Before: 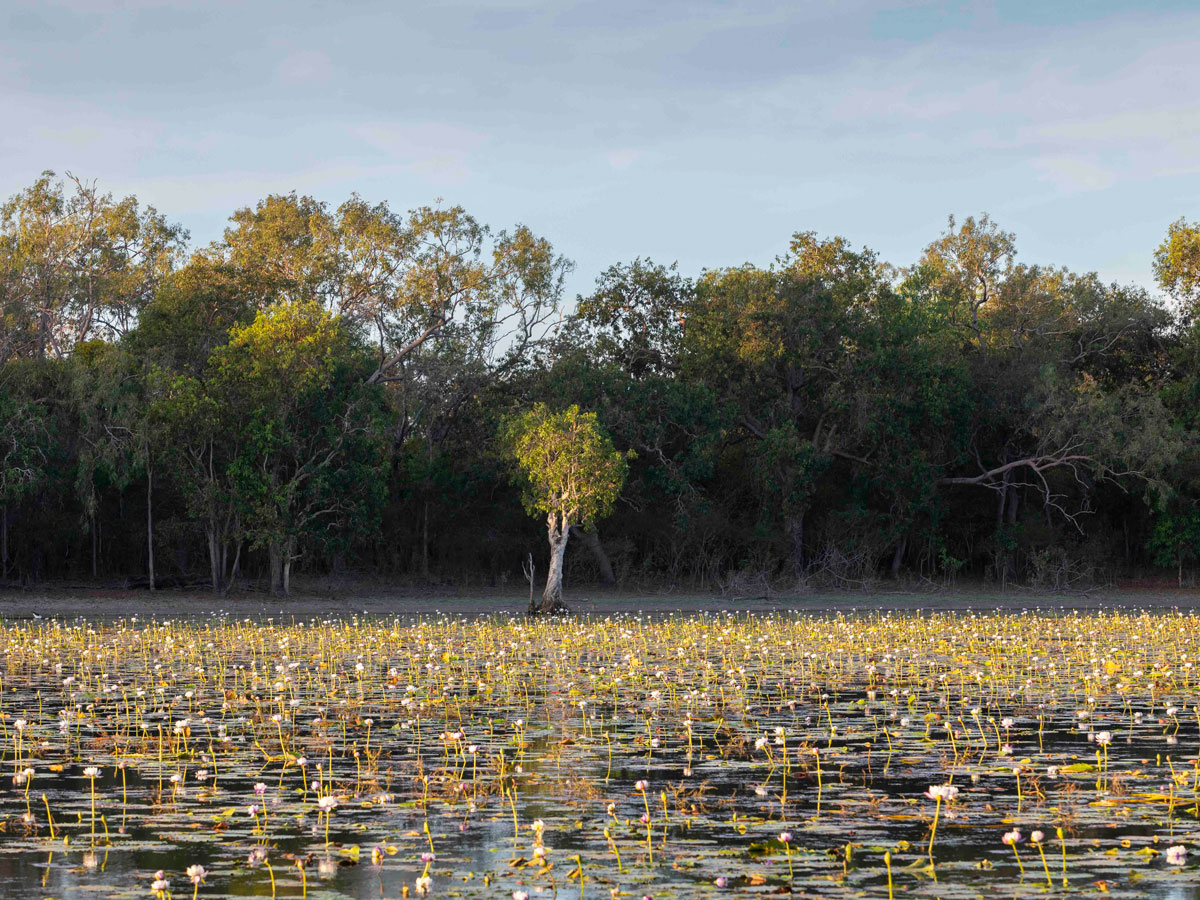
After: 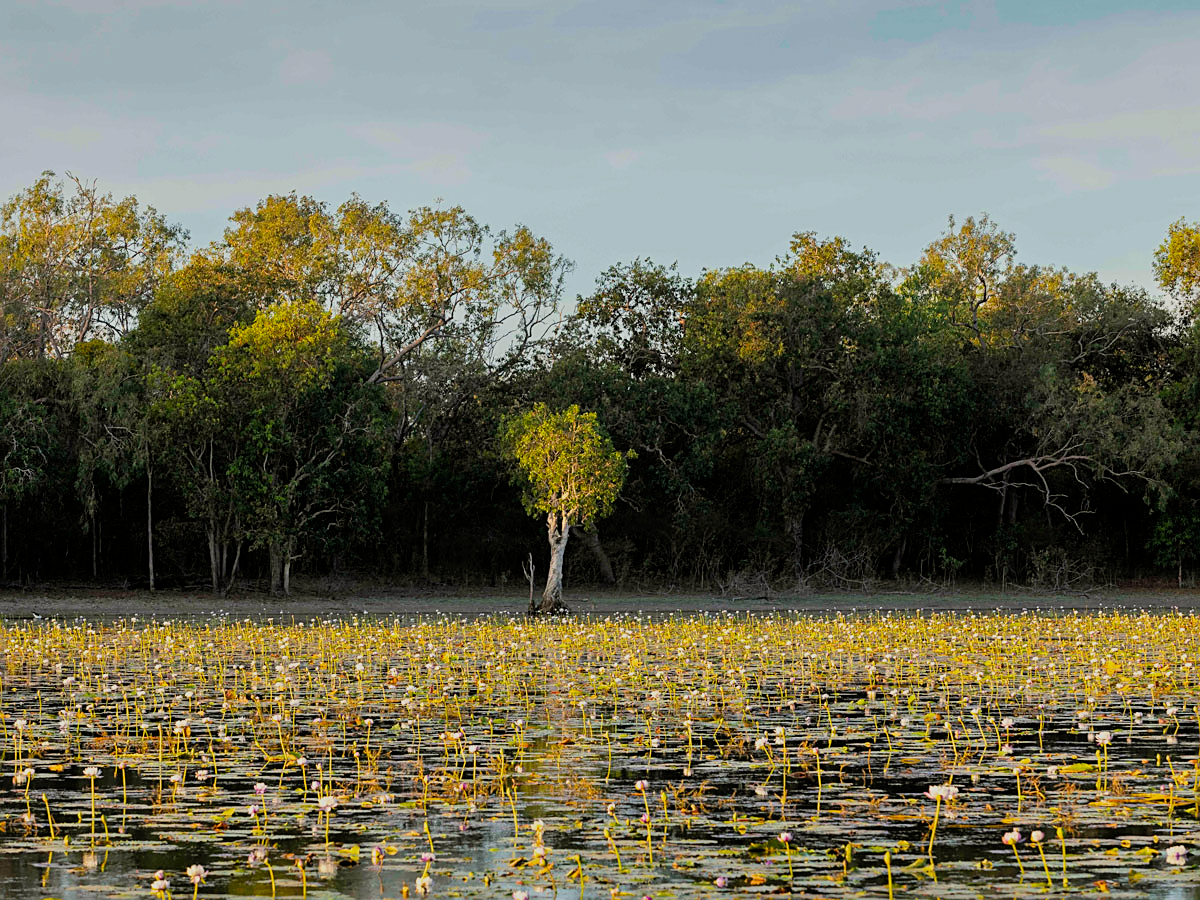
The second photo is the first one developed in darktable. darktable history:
filmic rgb: black relative exposure -7.6 EV, white relative exposure 4.64 EV, threshold 3 EV, target black luminance 0%, hardness 3.55, latitude 50.51%, contrast 1.033, highlights saturation mix 10%, shadows ↔ highlights balance -0.198%, color science v4 (2020), enable highlight reconstruction true
color balance: mode lift, gamma, gain (sRGB), lift [1.04, 1, 1, 0.97], gamma [1.01, 1, 1, 0.97], gain [0.96, 1, 1, 0.97]
sharpen: on, module defaults
